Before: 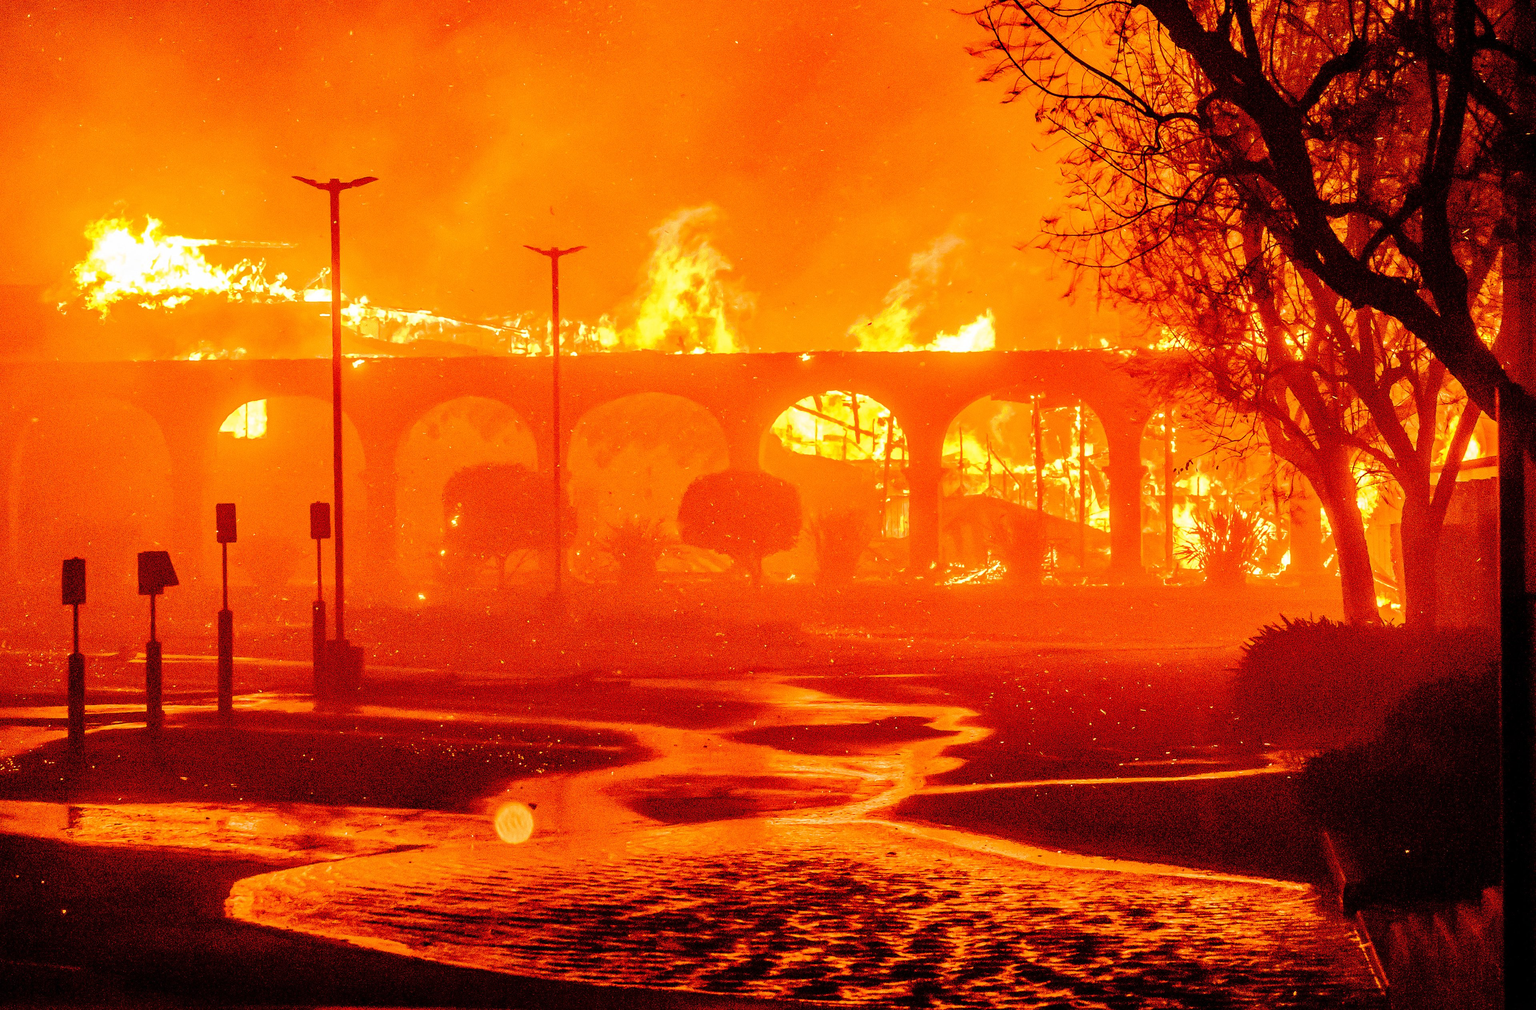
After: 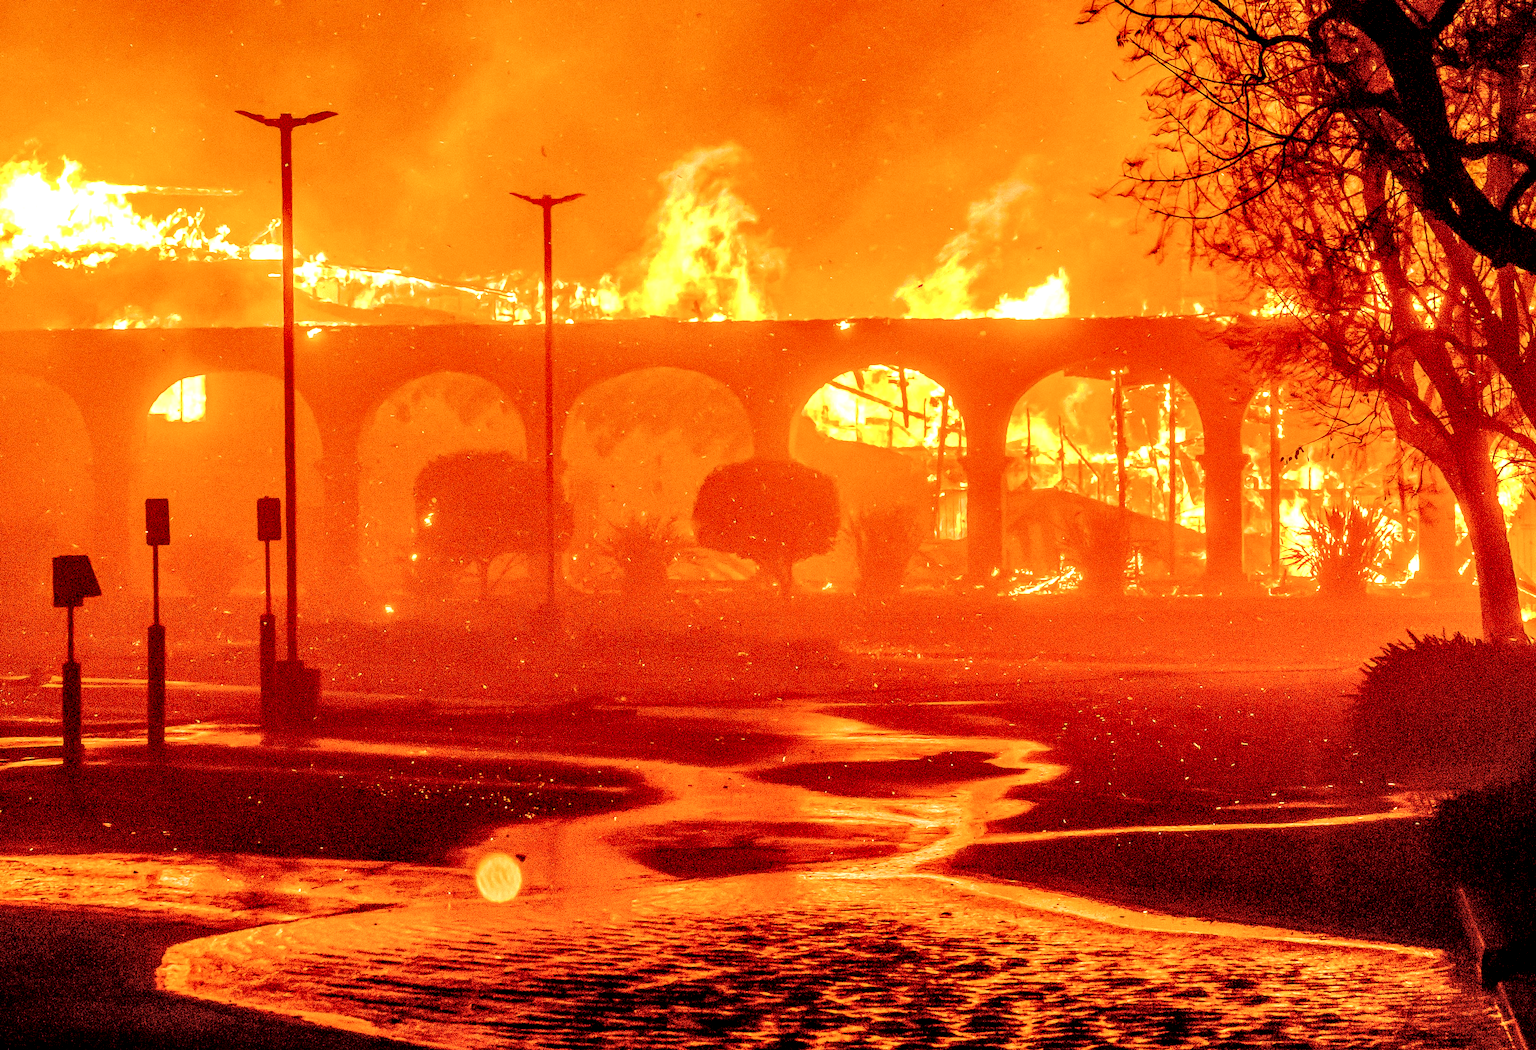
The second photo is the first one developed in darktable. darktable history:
local contrast: detail 160%
crop: left 6.104%, top 8.267%, right 9.54%, bottom 3.993%
